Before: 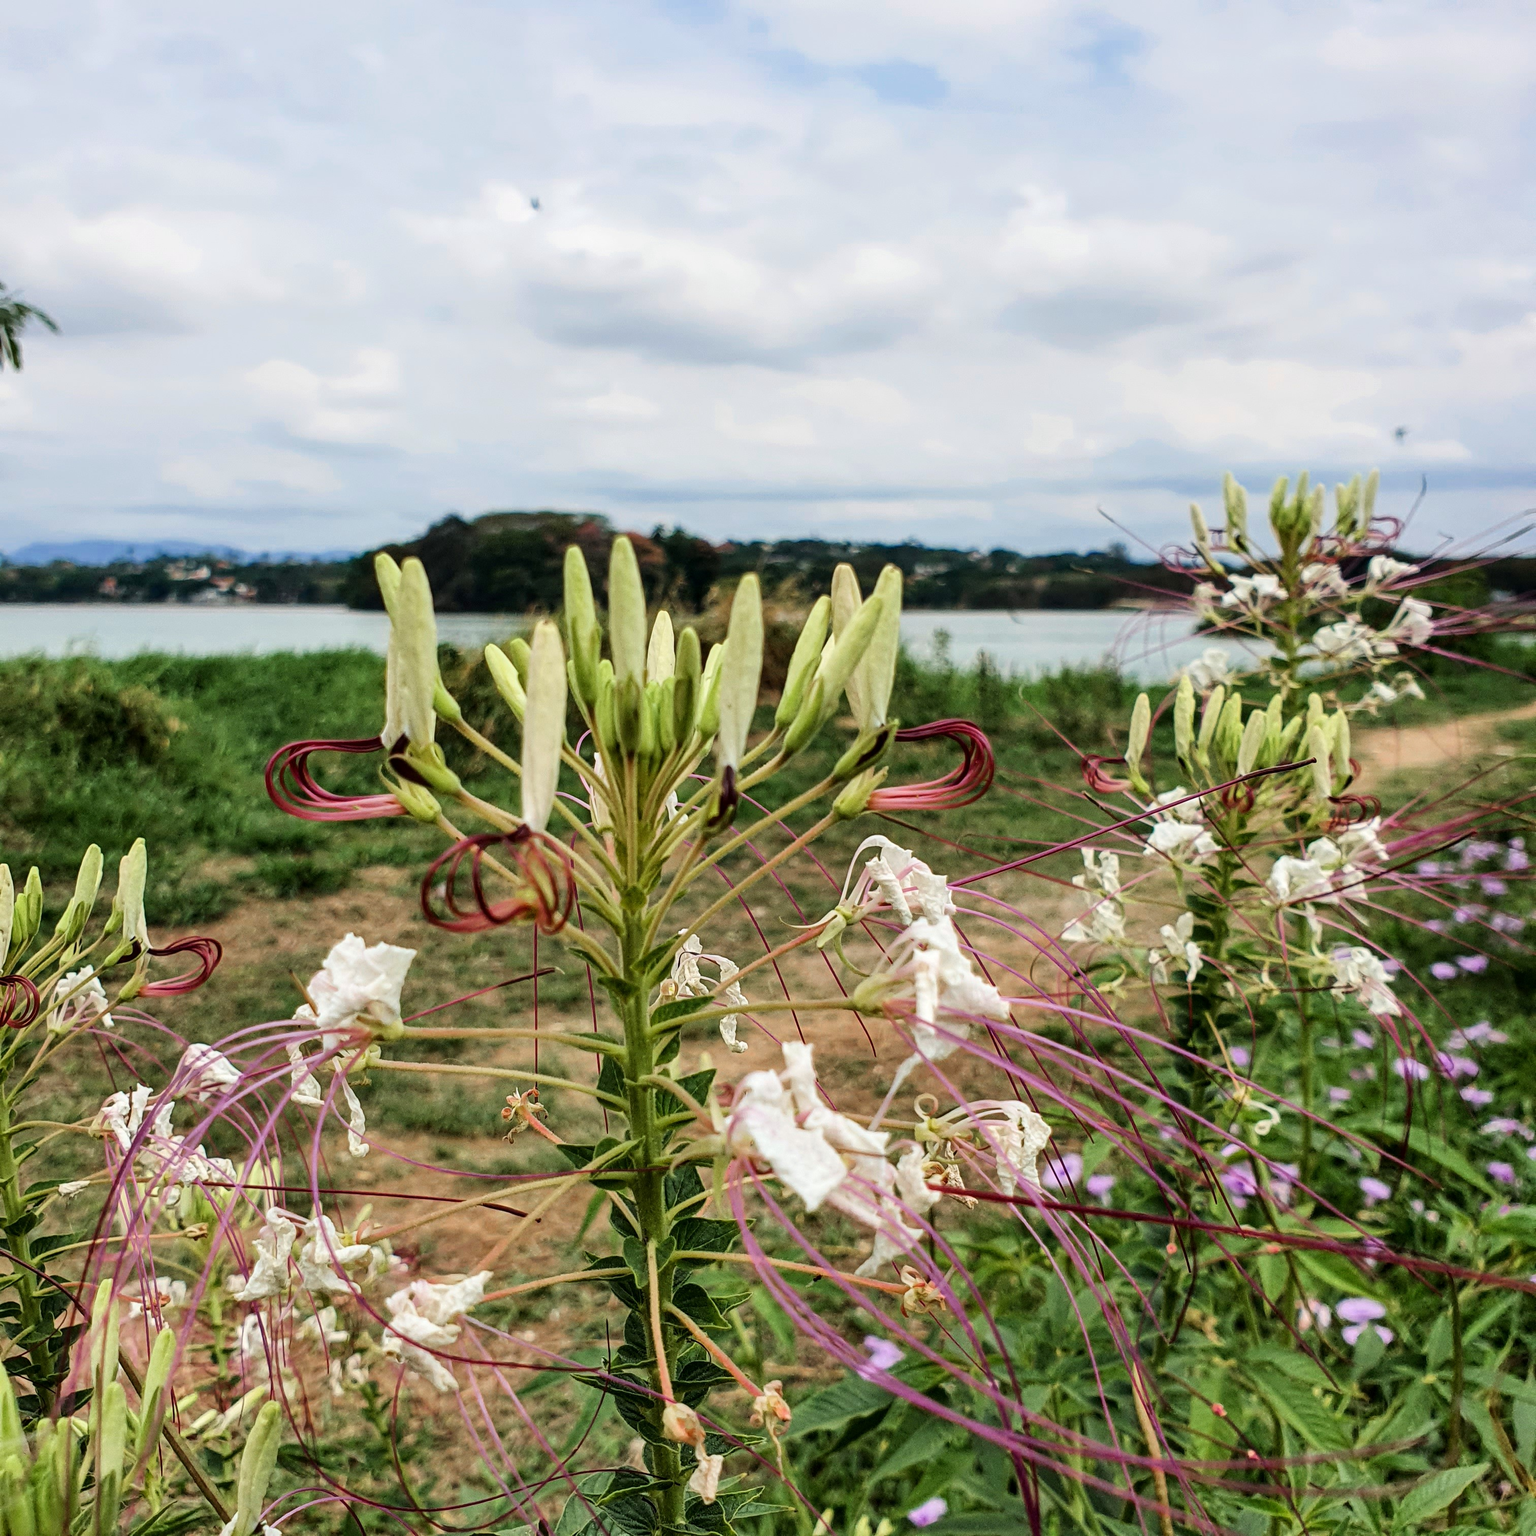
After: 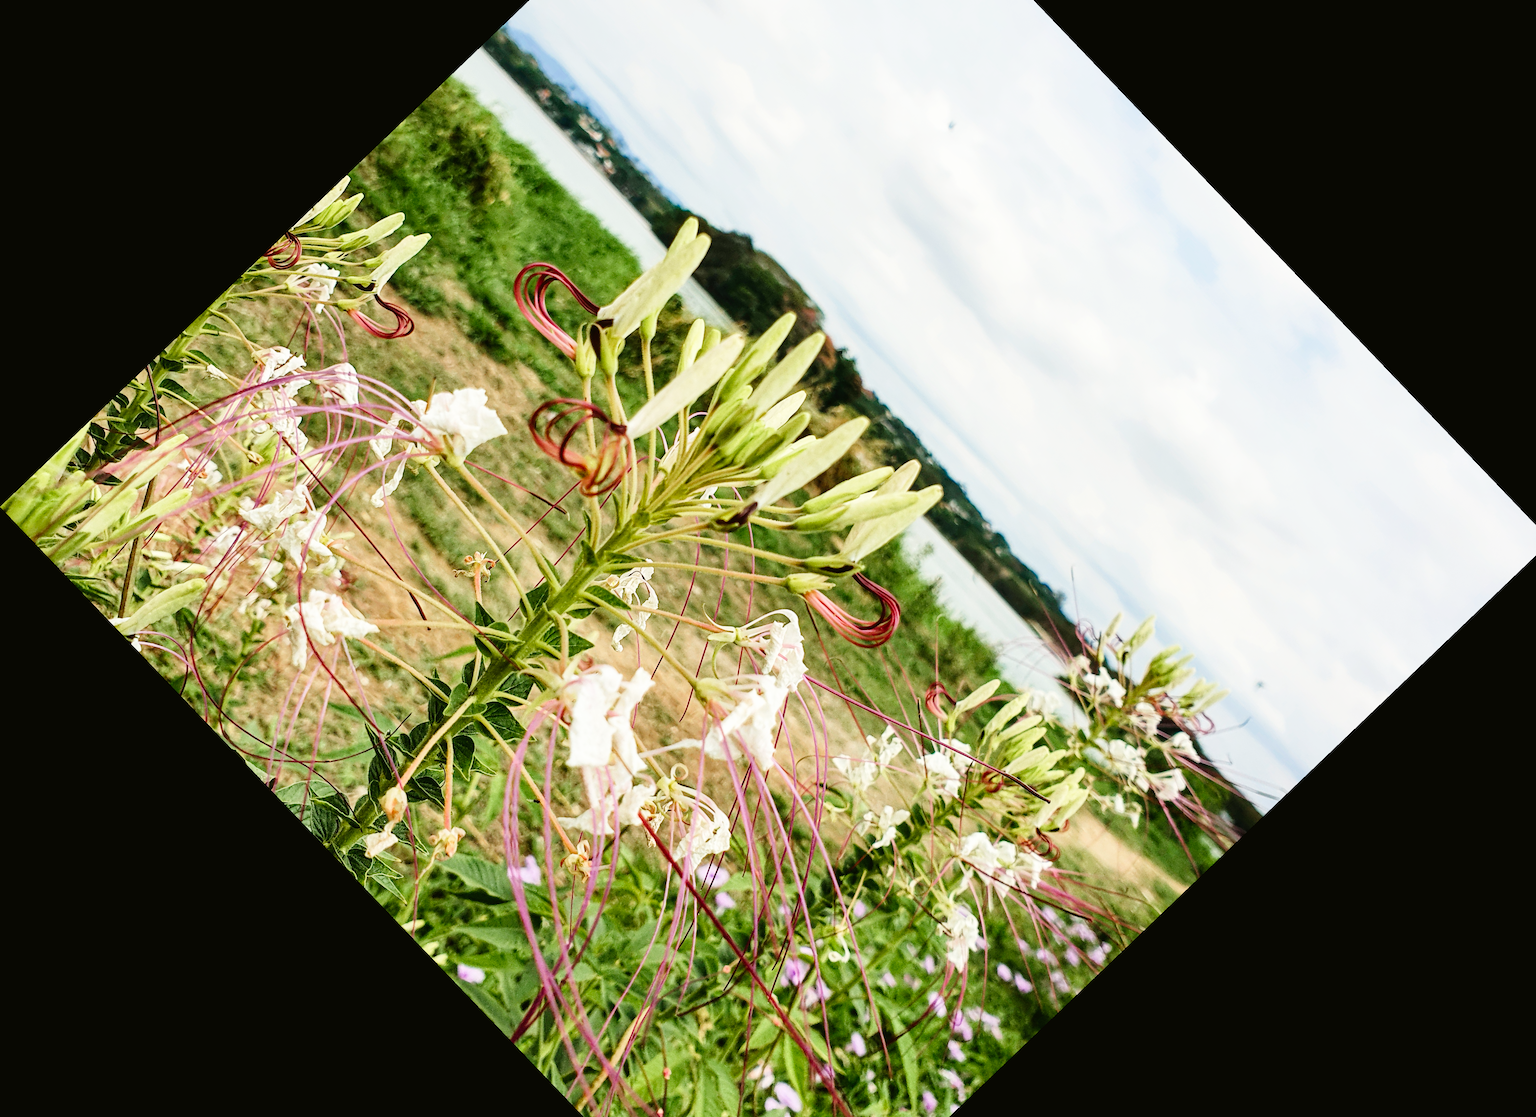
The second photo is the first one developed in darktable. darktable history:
color balance: mode lift, gamma, gain (sRGB), lift [1.04, 1, 1, 0.97], gamma [1.01, 1, 1, 0.97], gain [0.96, 1, 1, 0.97]
base curve: curves: ch0 [(0, 0) (0.008, 0.007) (0.022, 0.029) (0.048, 0.089) (0.092, 0.197) (0.191, 0.399) (0.275, 0.534) (0.357, 0.65) (0.477, 0.78) (0.542, 0.833) (0.799, 0.973) (1, 1)], preserve colors none
crop and rotate: angle -46.26°, top 16.234%, right 0.912%, bottom 11.704%
